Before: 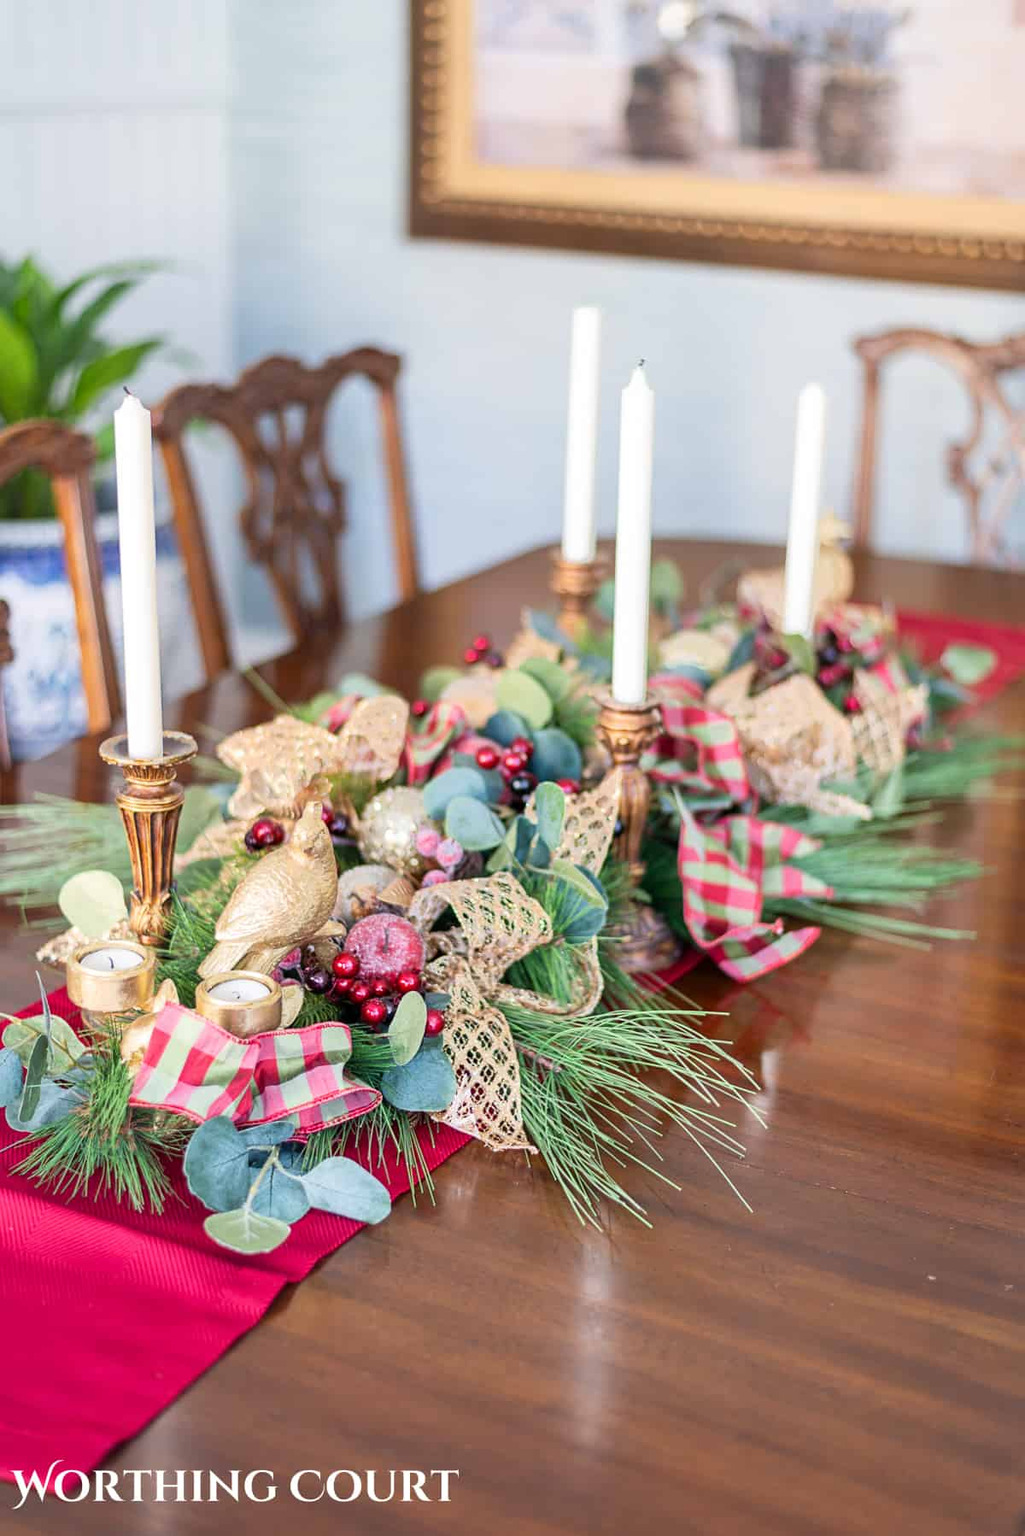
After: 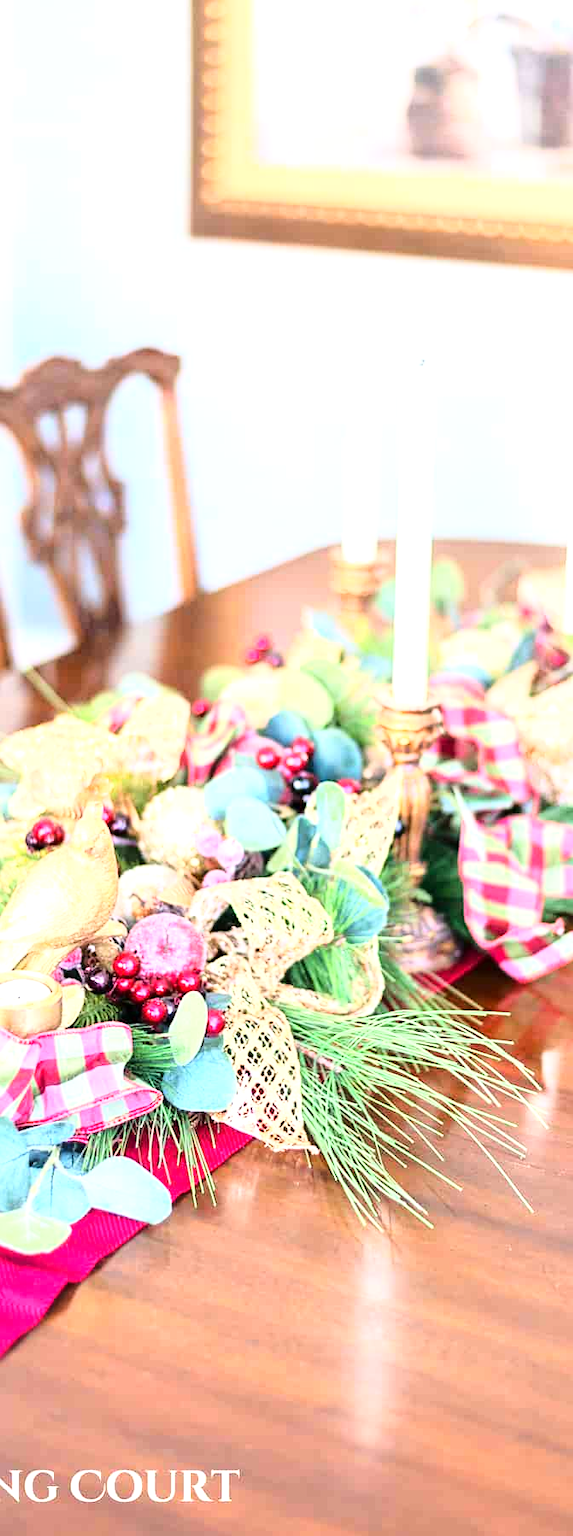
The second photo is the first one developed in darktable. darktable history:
tone equalizer: -8 EV -1.11 EV, -7 EV -1.04 EV, -6 EV -0.868 EV, -5 EV -0.606 EV, -3 EV 0.56 EV, -2 EV 0.871 EV, -1 EV 0.994 EV, +0 EV 1.07 EV, smoothing diameter 24.8%, edges refinement/feathering 10.02, preserve details guided filter
crop: left 21.456%, right 22.596%
base curve: curves: ch0 [(0, 0) (0.028, 0.03) (0.121, 0.232) (0.46, 0.748) (0.859, 0.968) (1, 1)]
